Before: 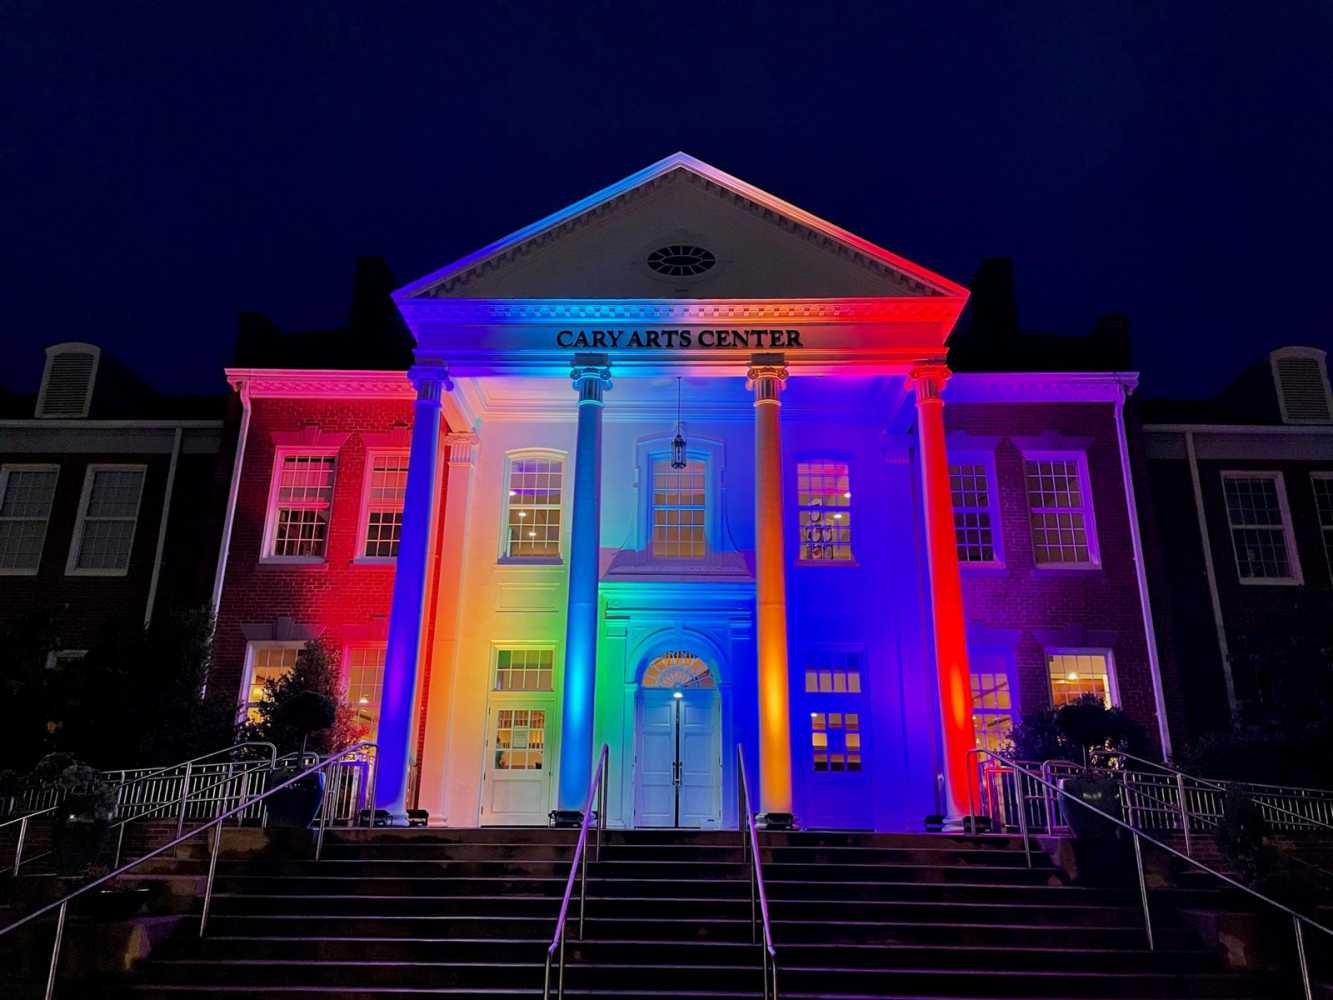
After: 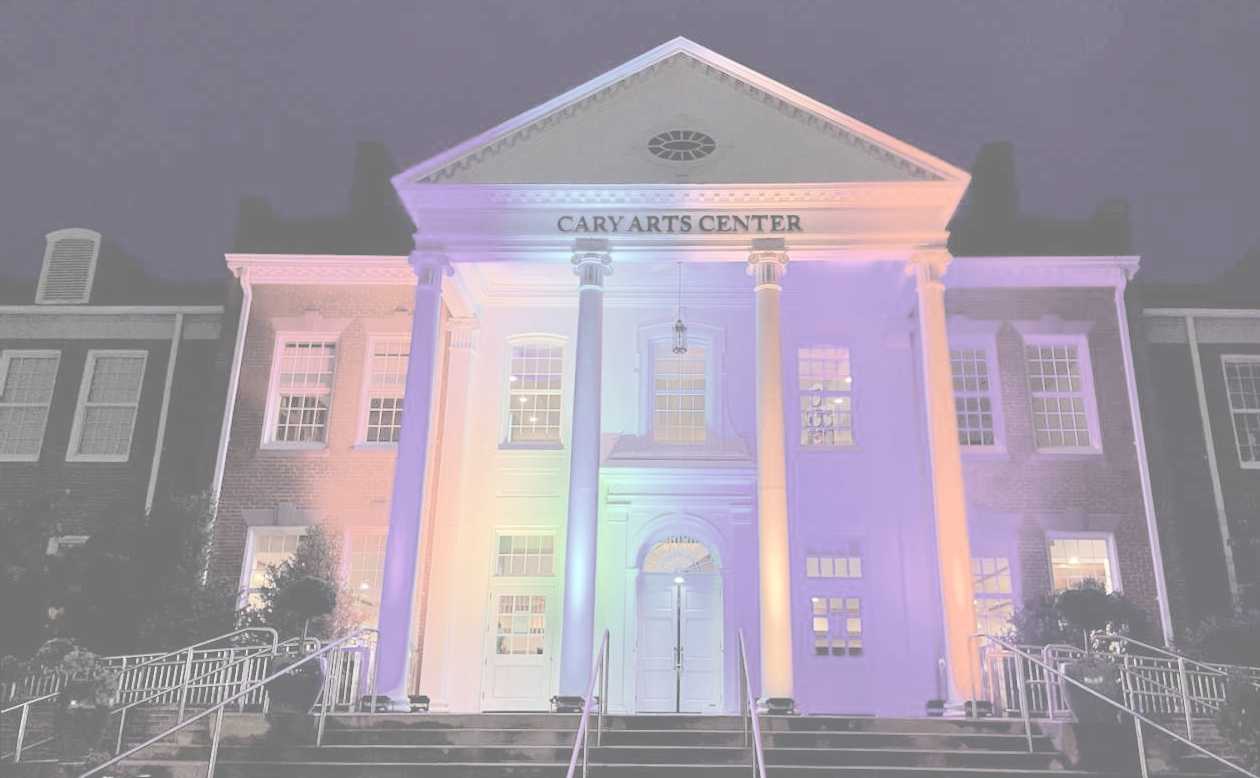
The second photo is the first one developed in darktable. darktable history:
exposure: black level correction 0, exposure 1 EV, compensate exposure bias true, compensate highlight preservation false
crop and rotate: angle 0.091°, top 11.673%, right 5.526%, bottom 10.669%
contrast brightness saturation: contrast -0.312, brightness 0.77, saturation -0.797
